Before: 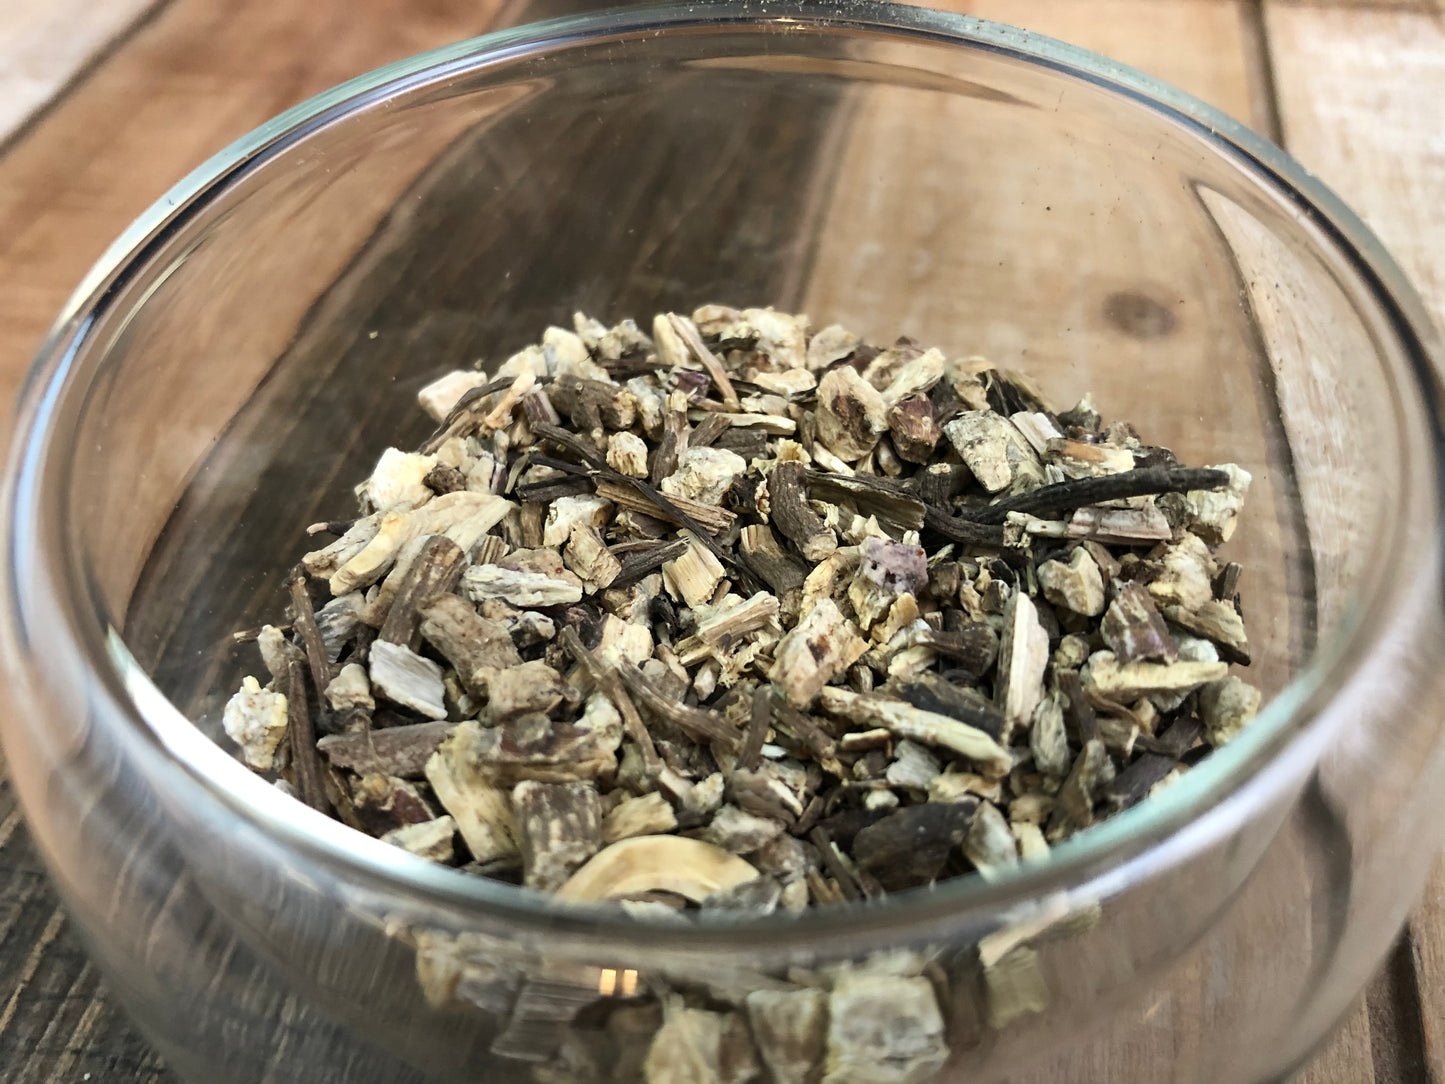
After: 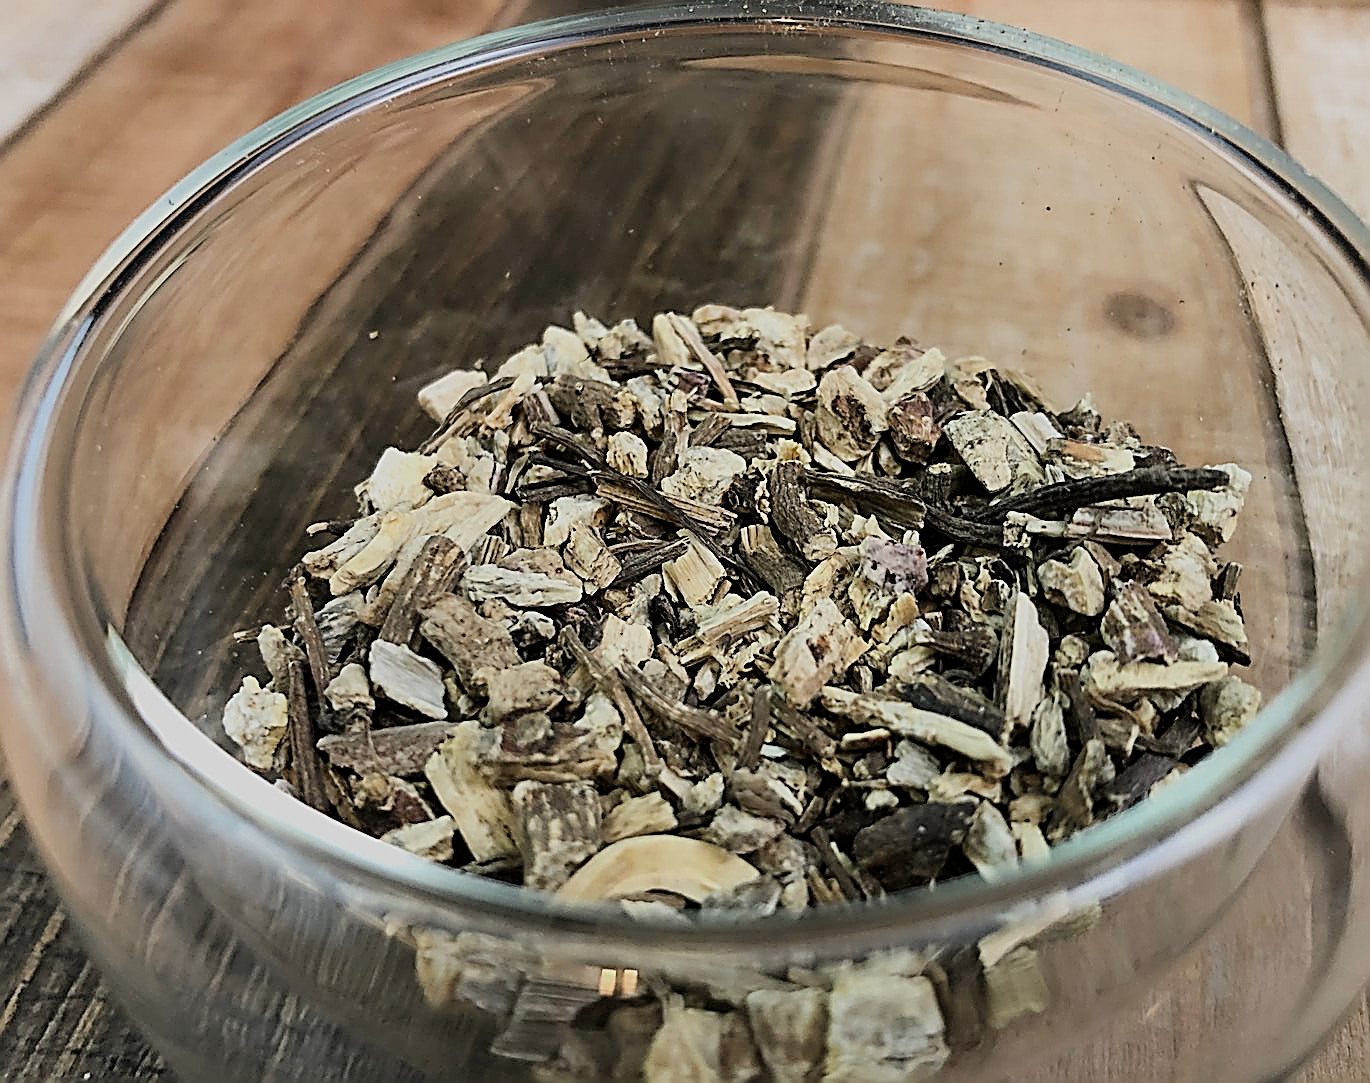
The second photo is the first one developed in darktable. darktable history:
crop and rotate: right 5.167%
white balance: emerald 1
sharpen: amount 2
filmic rgb: black relative exposure -7.65 EV, white relative exposure 4.56 EV, hardness 3.61
